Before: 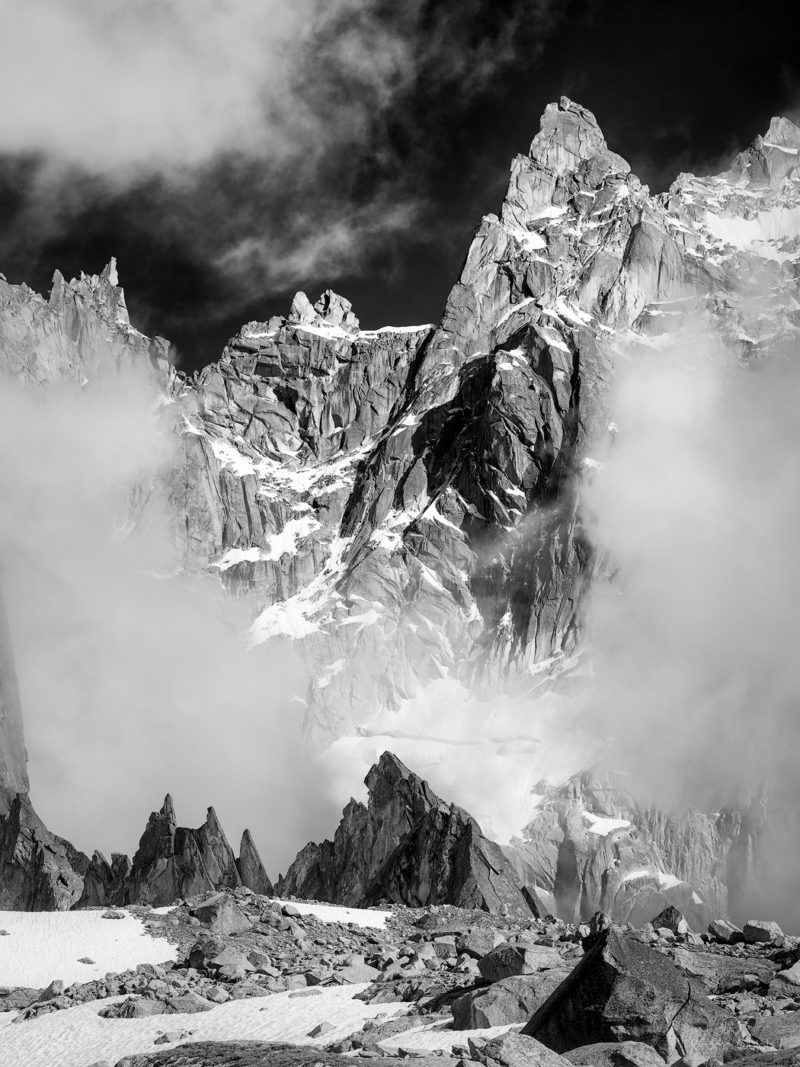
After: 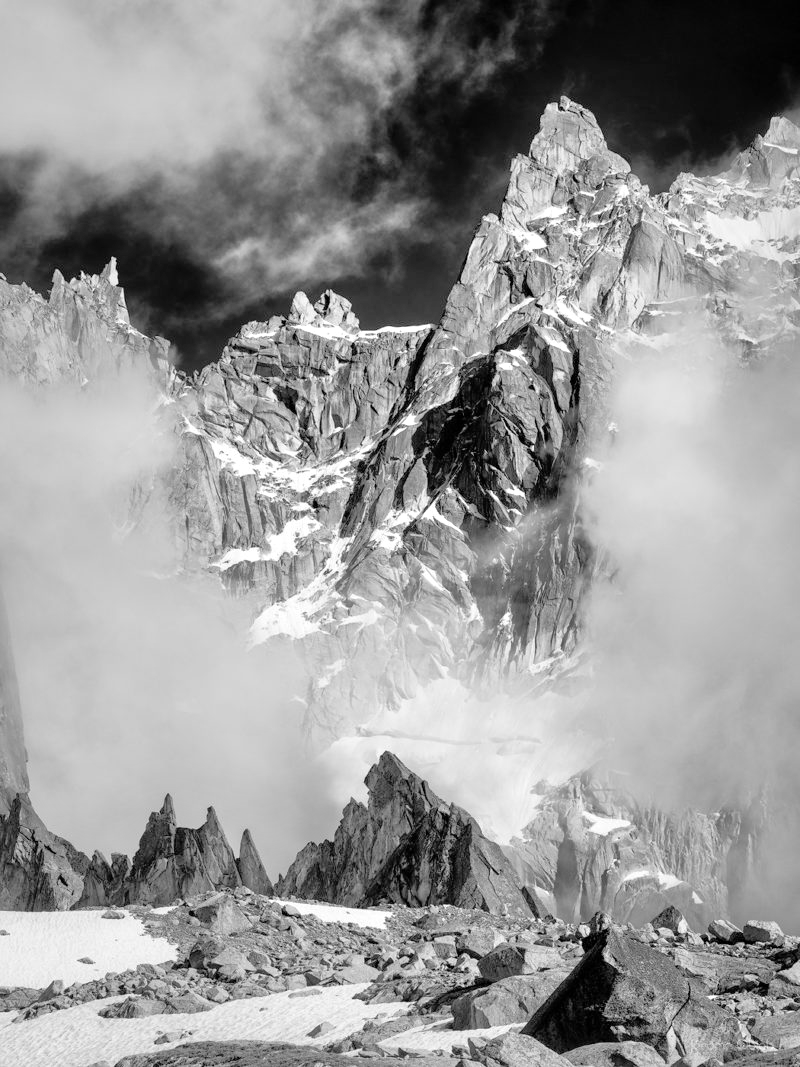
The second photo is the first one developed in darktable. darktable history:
tone equalizer: -7 EV 0.15 EV, -6 EV 0.6 EV, -5 EV 1.15 EV, -4 EV 1.33 EV, -3 EV 1.15 EV, -2 EV 0.6 EV, -1 EV 0.15 EV, mask exposure compensation -0.5 EV
color zones: curves: ch0 [(0.018, 0.548) (0.197, 0.654) (0.425, 0.447) (0.605, 0.658) (0.732, 0.579)]; ch1 [(0.105, 0.531) (0.224, 0.531) (0.386, 0.39) (0.618, 0.456) (0.732, 0.456) (0.956, 0.421)]; ch2 [(0.039, 0.583) (0.215, 0.465) (0.399, 0.544) (0.465, 0.548) (0.614, 0.447) (0.724, 0.43) (0.882, 0.623) (0.956, 0.632)]
